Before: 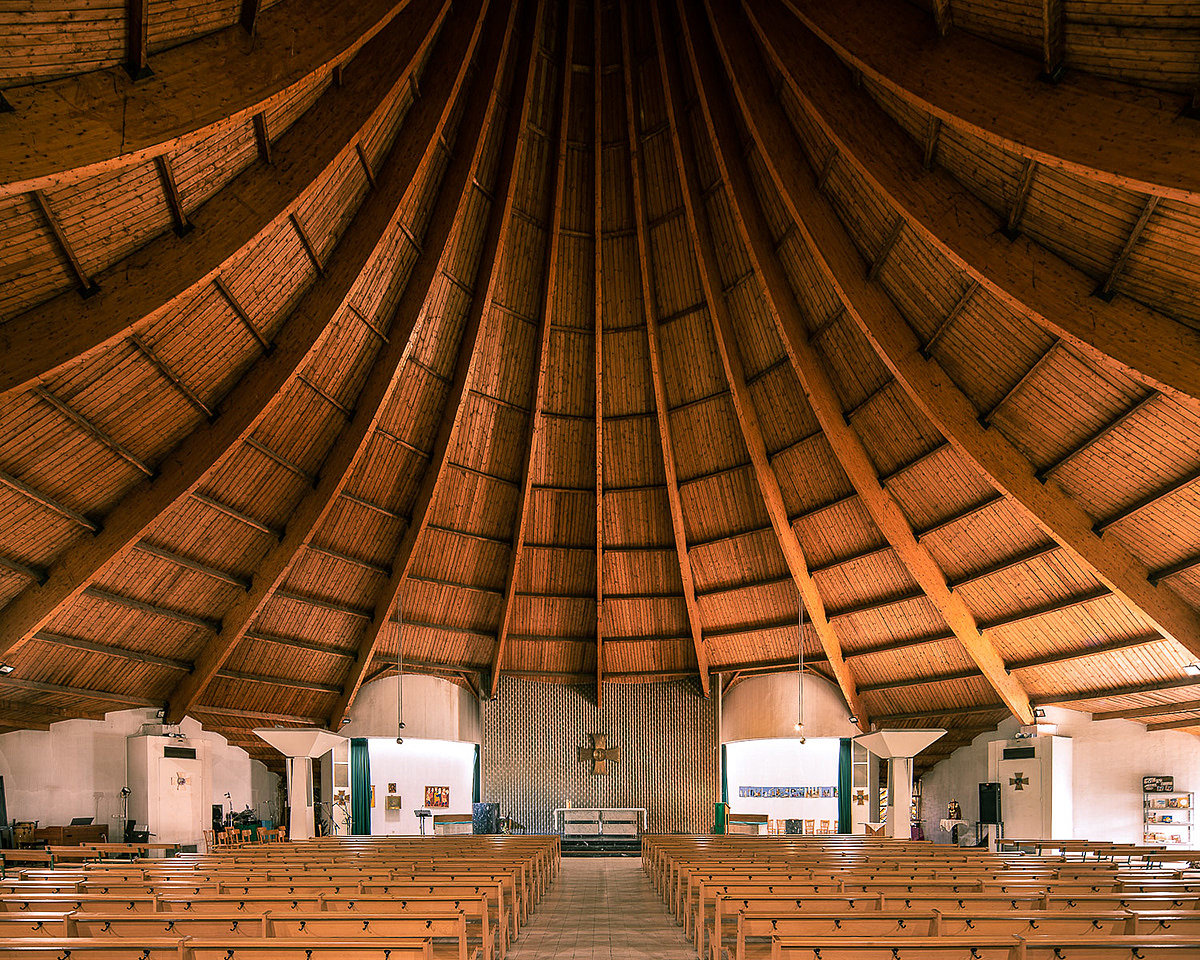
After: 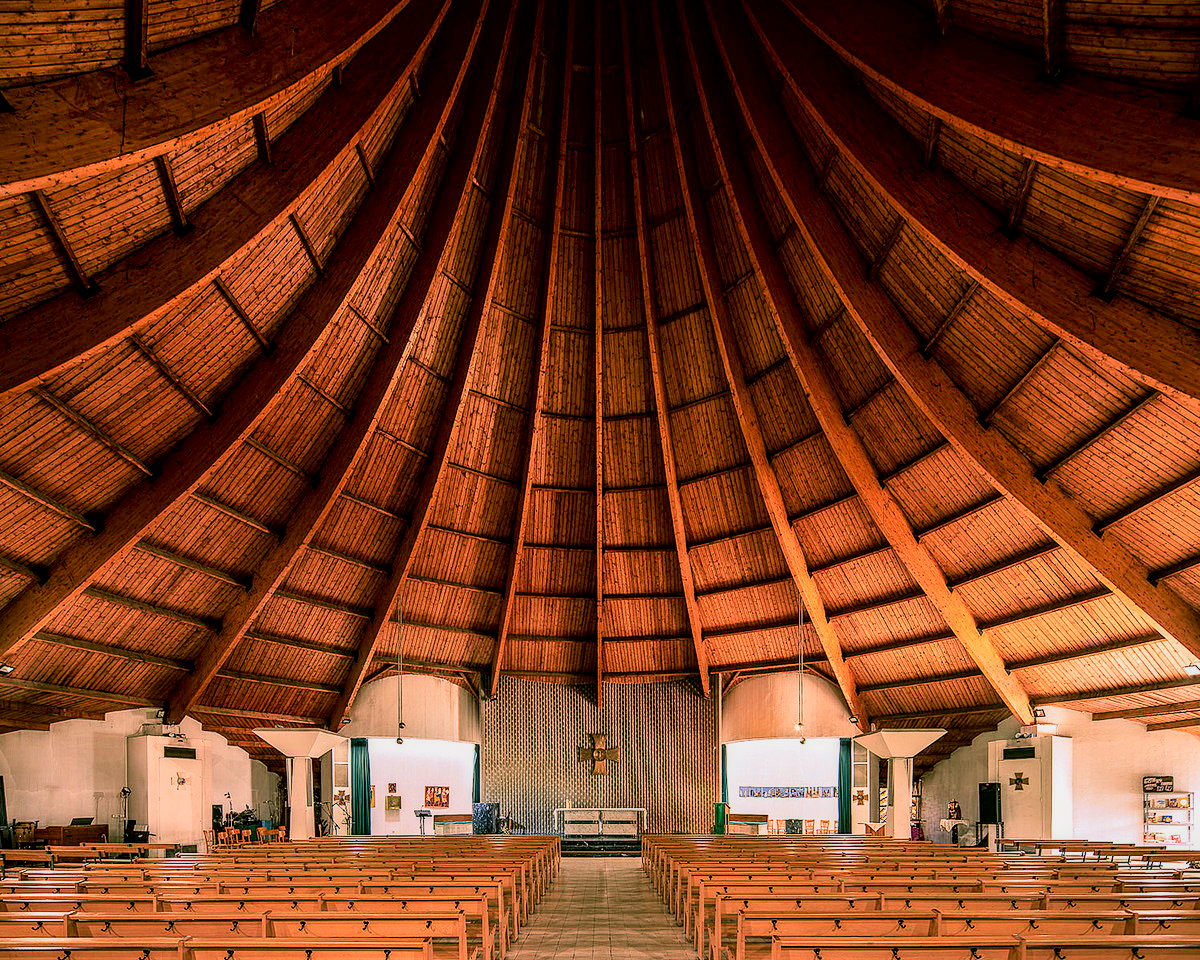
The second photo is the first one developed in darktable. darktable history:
exposure: black level correction 0.007, exposure 0.093 EV, compensate highlight preservation false
local contrast: on, module defaults
tone curve: curves: ch0 [(0, 0) (0.091, 0.066) (0.184, 0.16) (0.491, 0.519) (0.748, 0.765) (1, 0.919)]; ch1 [(0, 0) (0.179, 0.173) (0.322, 0.32) (0.424, 0.424) (0.502, 0.504) (0.56, 0.575) (0.631, 0.675) (0.777, 0.806) (1, 1)]; ch2 [(0, 0) (0.434, 0.447) (0.497, 0.498) (0.539, 0.566) (0.676, 0.691) (1, 1)], color space Lab, independent channels, preserve colors none
